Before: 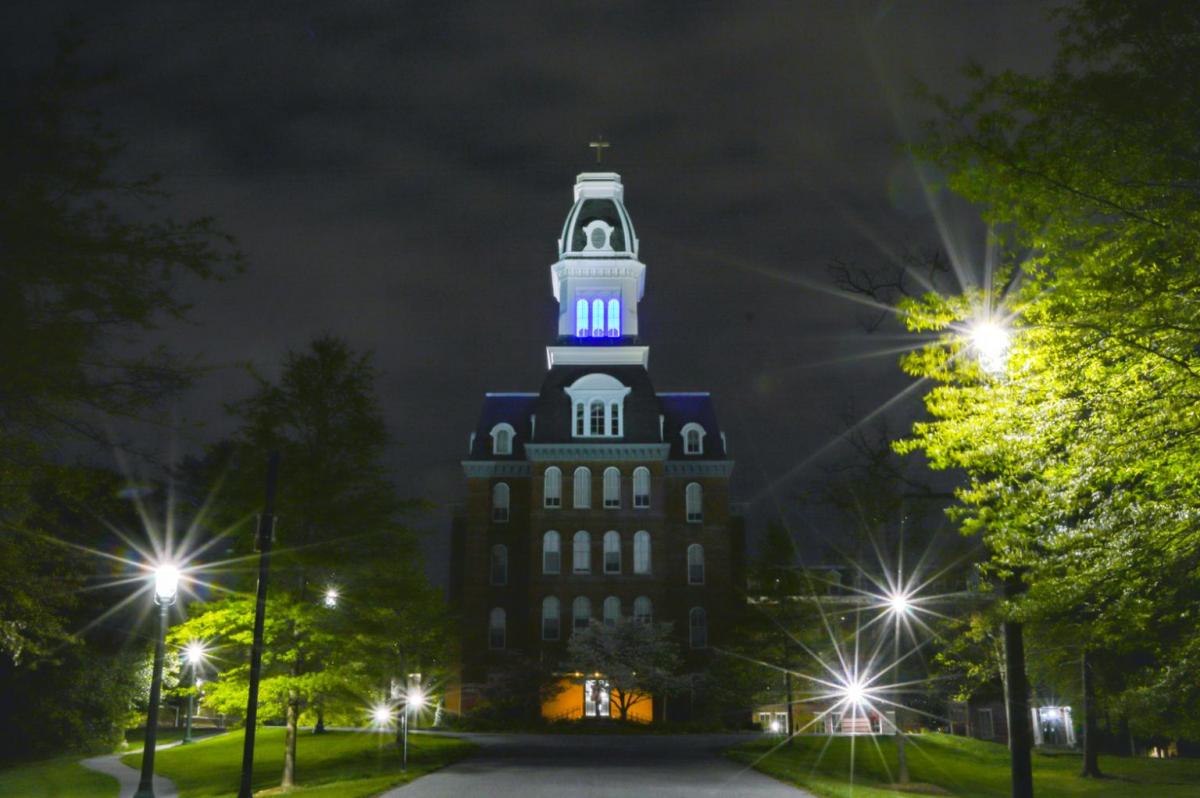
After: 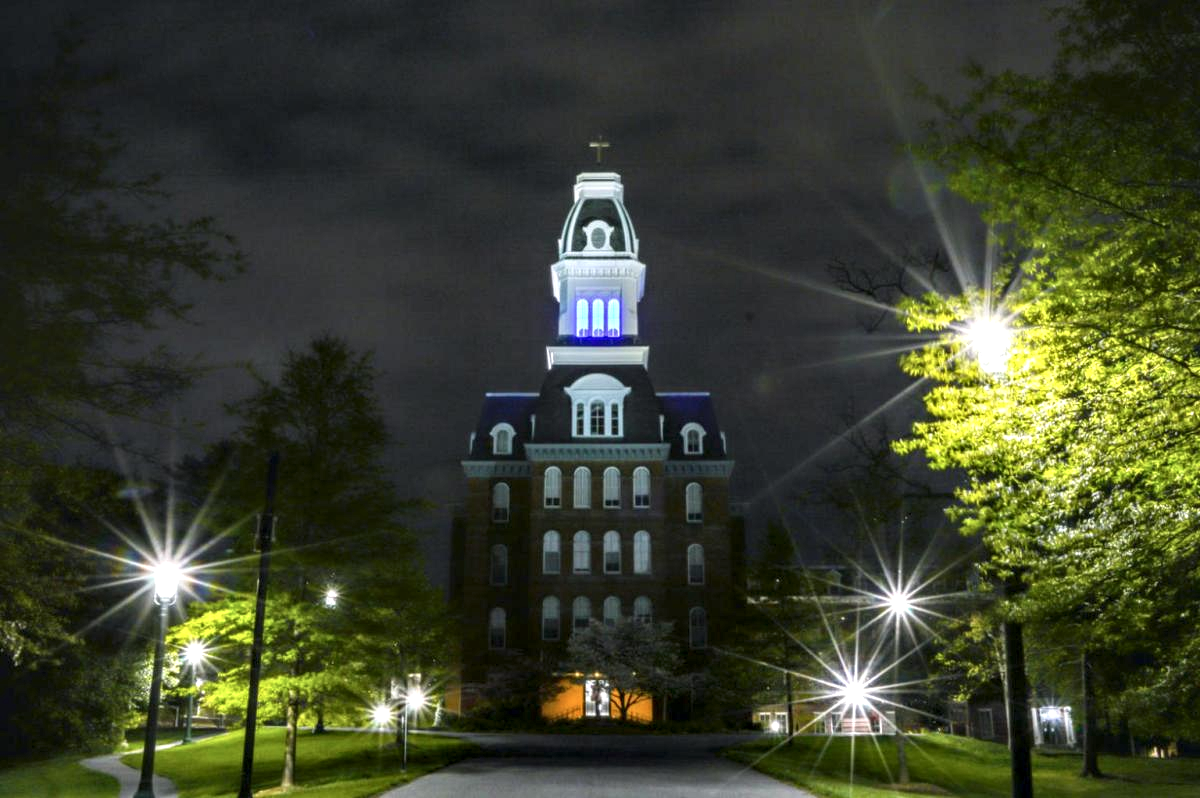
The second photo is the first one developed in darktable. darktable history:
local contrast: highlights 60%, shadows 64%, detail 160%
